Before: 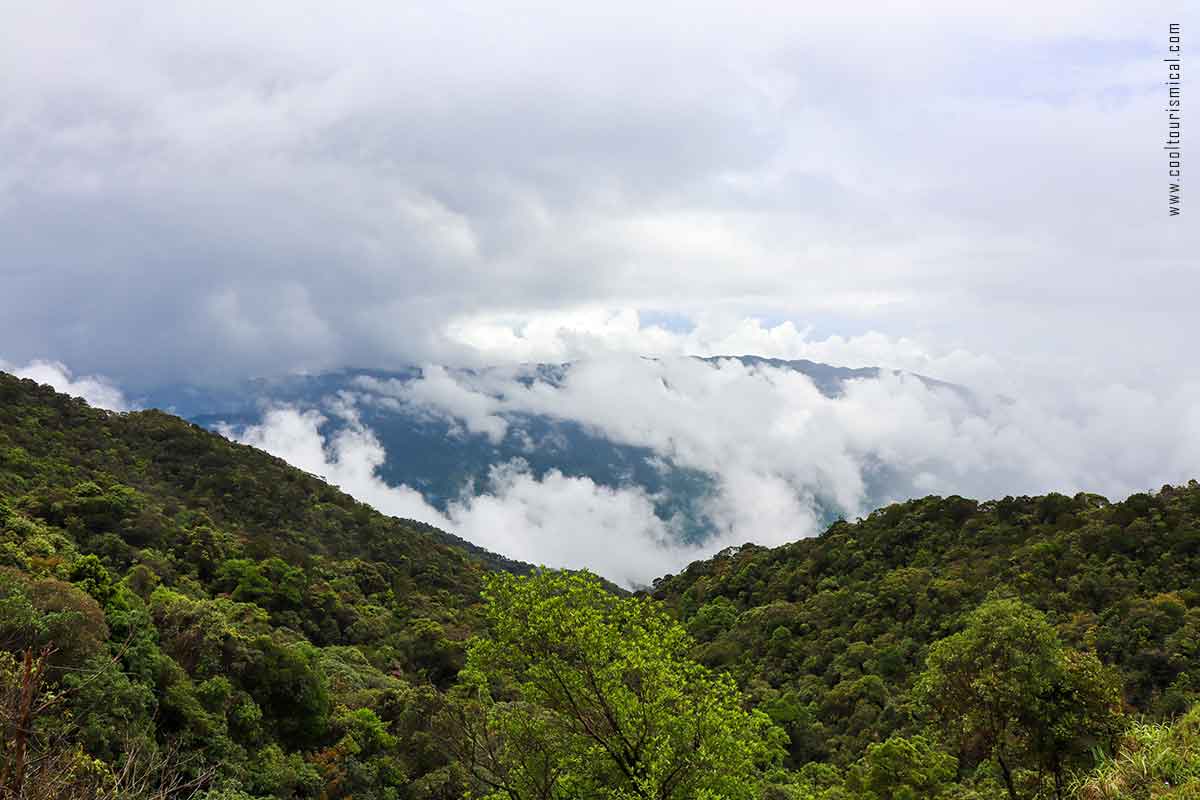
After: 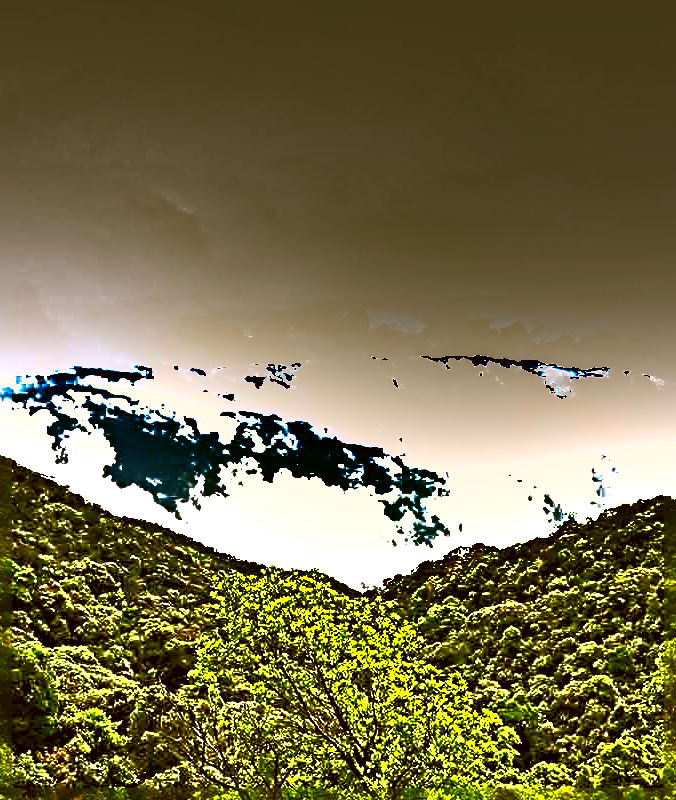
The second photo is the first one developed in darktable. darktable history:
crop and rotate: left 22.528%, right 21.098%
levels: levels [0, 0.394, 0.787]
exposure: compensate highlight preservation false
sharpen: radius 6.278, amount 1.785, threshold 0.192
contrast brightness saturation: contrast 0.84, brightness 0.587, saturation 0.586
color correction: highlights a* 8.21, highlights b* 15.44, shadows a* -0.493, shadows b* 27.25
shadows and highlights: shadows 21.04, highlights -82.48, soften with gaussian
